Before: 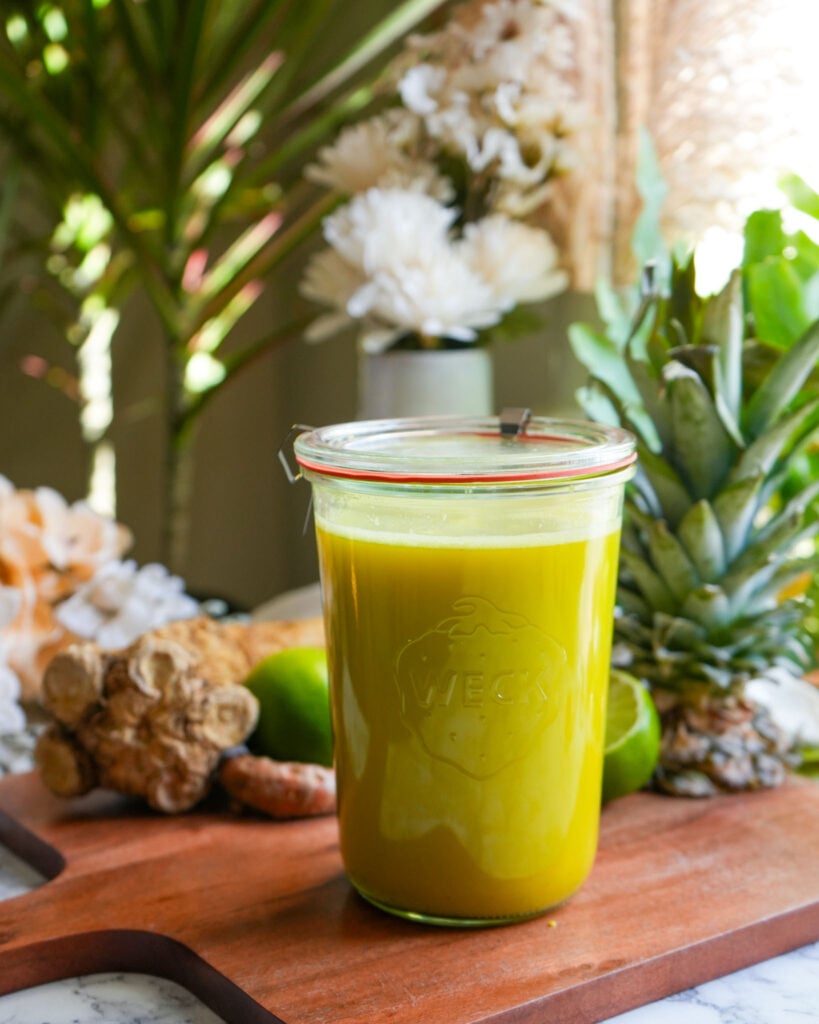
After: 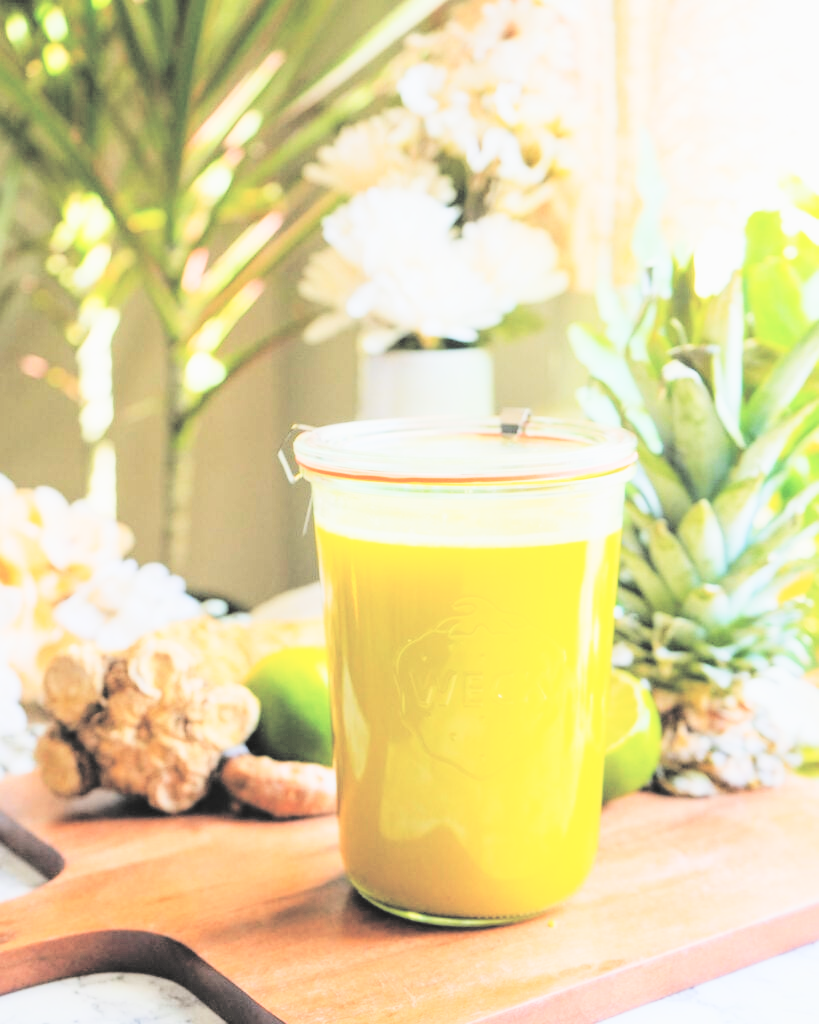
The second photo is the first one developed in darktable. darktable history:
tone curve: curves: ch0 [(0, 0) (0.003, 0.063) (0.011, 0.063) (0.025, 0.063) (0.044, 0.066) (0.069, 0.071) (0.1, 0.09) (0.136, 0.116) (0.177, 0.144) (0.224, 0.192) (0.277, 0.246) (0.335, 0.311) (0.399, 0.399) (0.468, 0.49) (0.543, 0.589) (0.623, 0.709) (0.709, 0.827) (0.801, 0.918) (0.898, 0.969) (1, 1)], preserve colors none
filmic rgb: black relative exposure -8.12 EV, white relative exposure 3.78 EV, hardness 4.42, color science v6 (2022)
contrast brightness saturation: brightness 0.98
color zones: curves: ch1 [(0, 0.469) (0.01, 0.469) (0.12, 0.446) (0.248, 0.469) (0.5, 0.5) (0.748, 0.5) (0.99, 0.469) (1, 0.469)]
